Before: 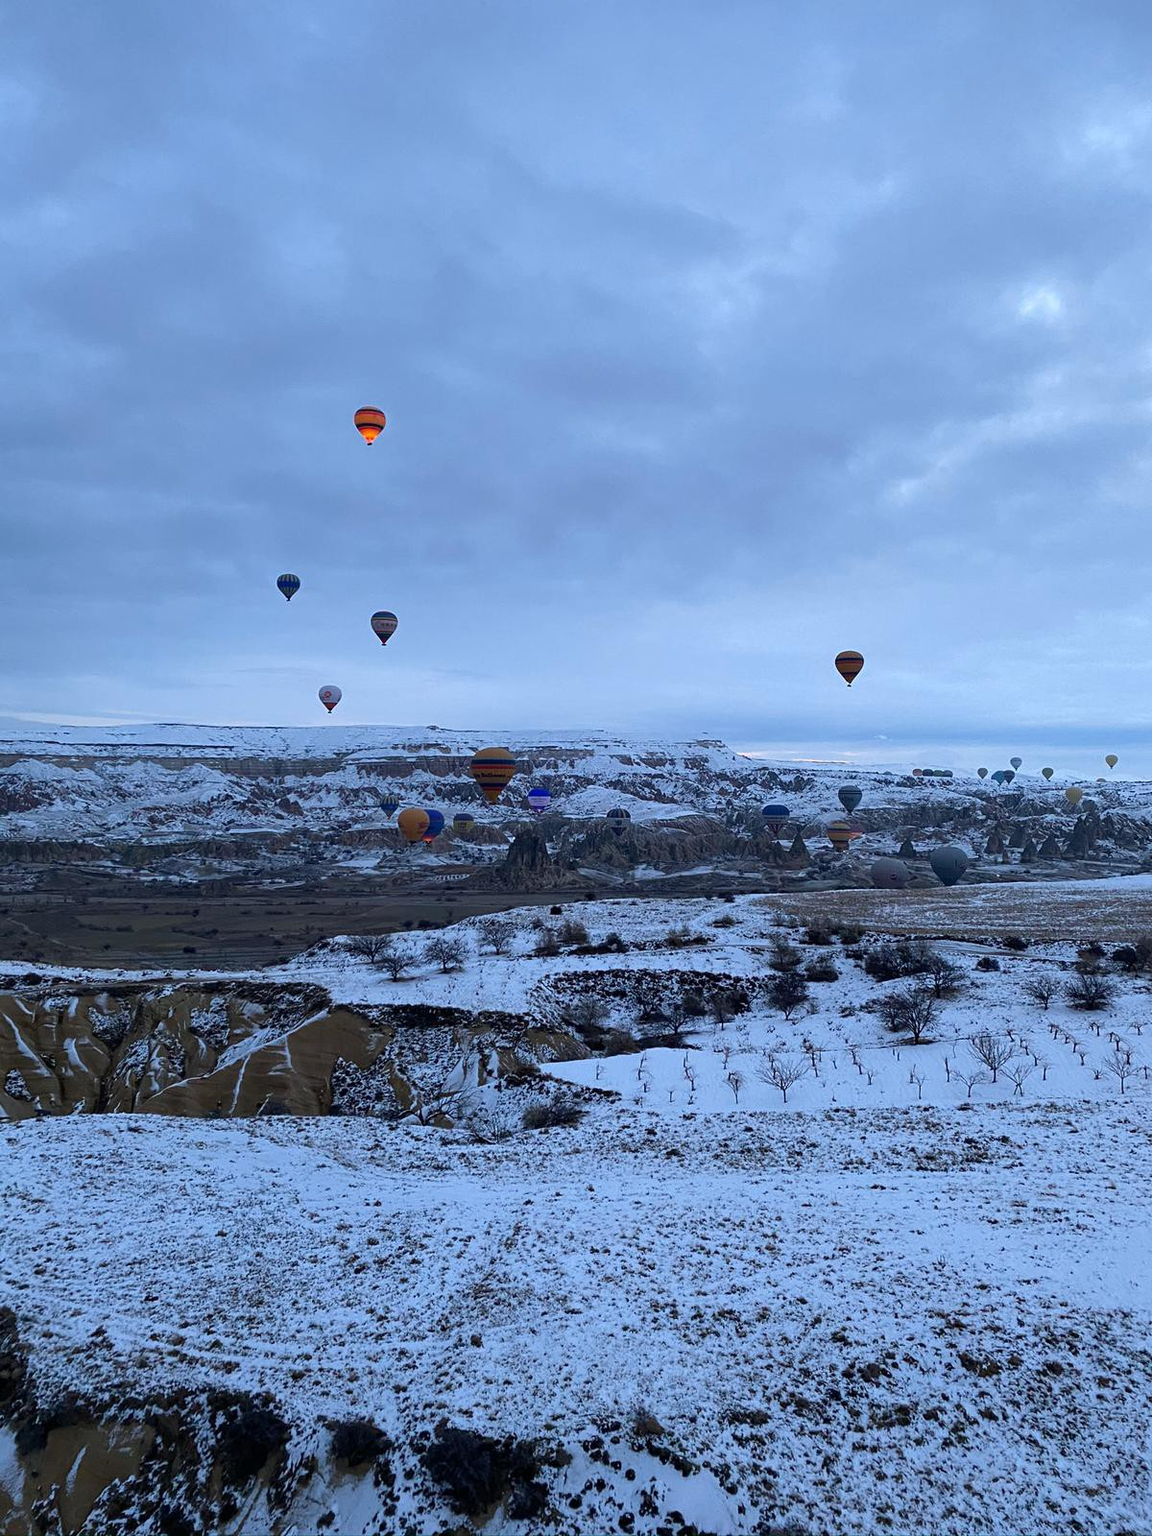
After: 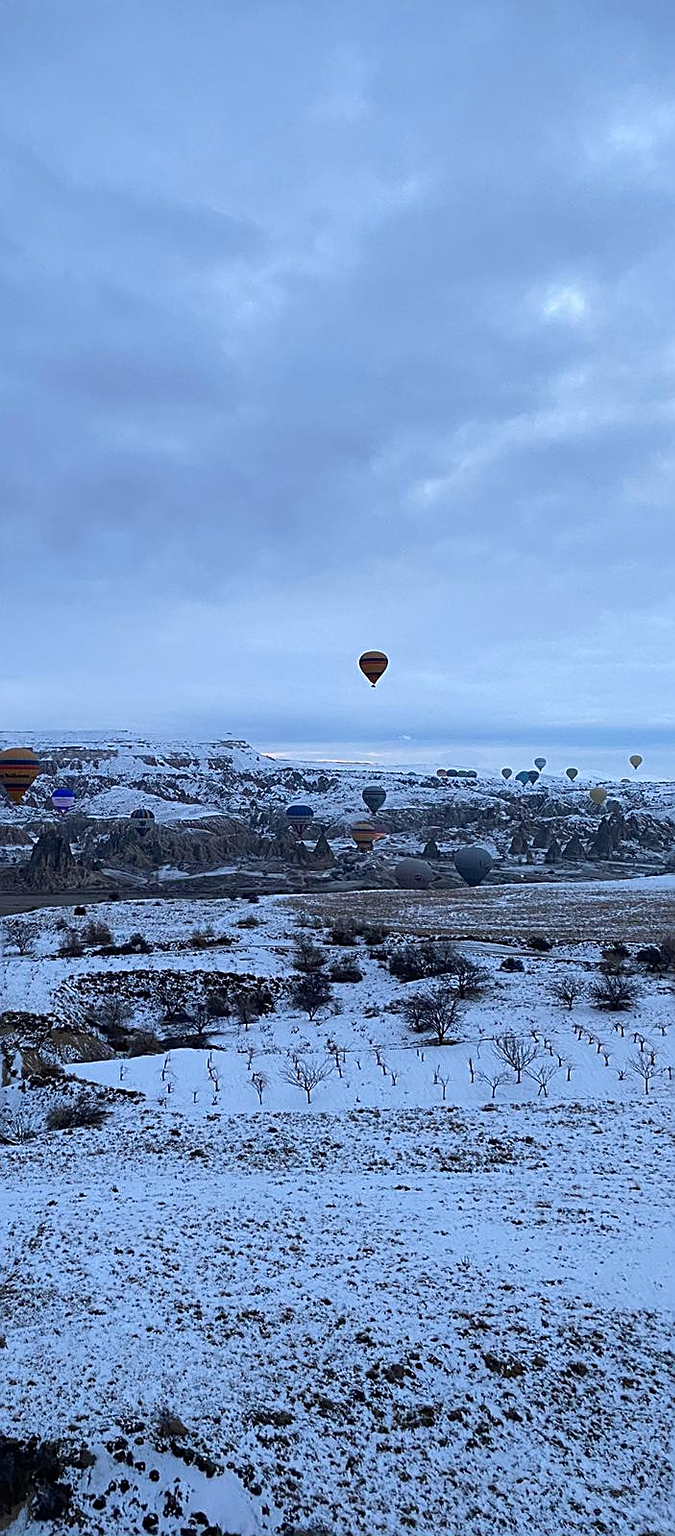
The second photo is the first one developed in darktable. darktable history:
sharpen: on, module defaults
framing: aspect text "constant border", border size 0%, pos h text "1/2", pos v text "1/2"
crop: left 41.402%
